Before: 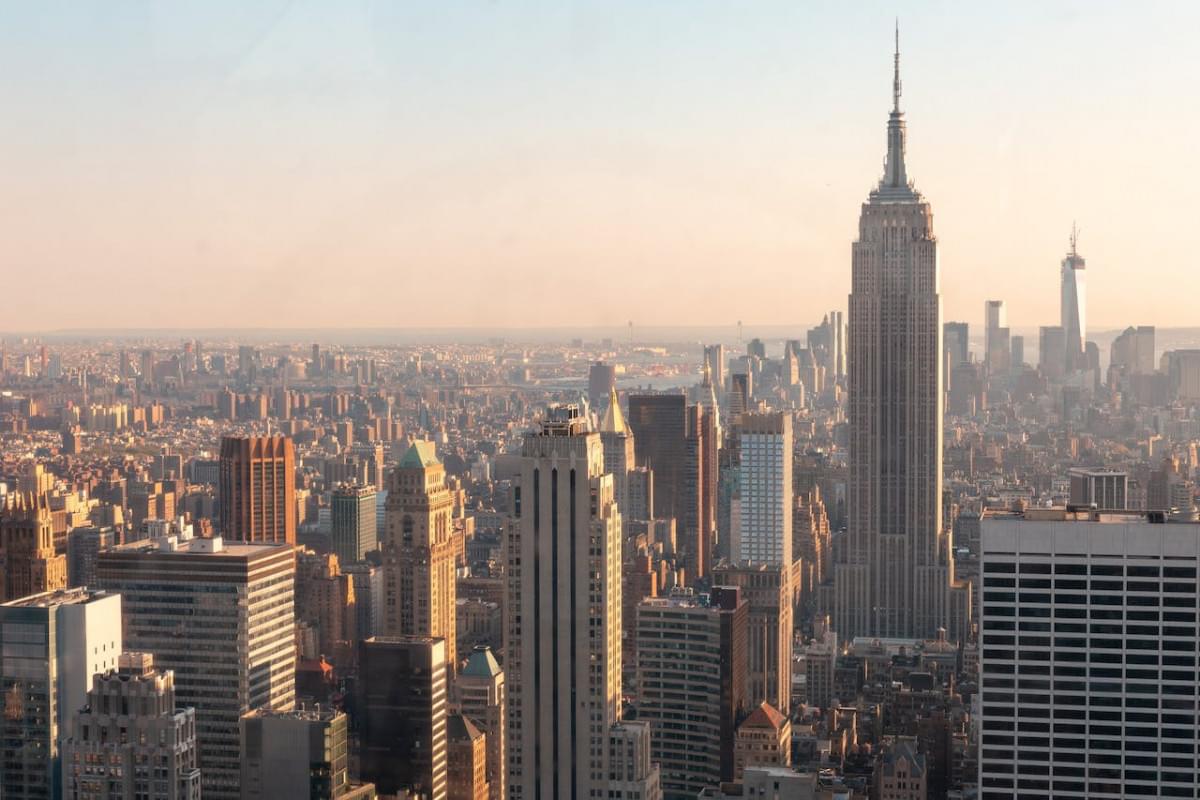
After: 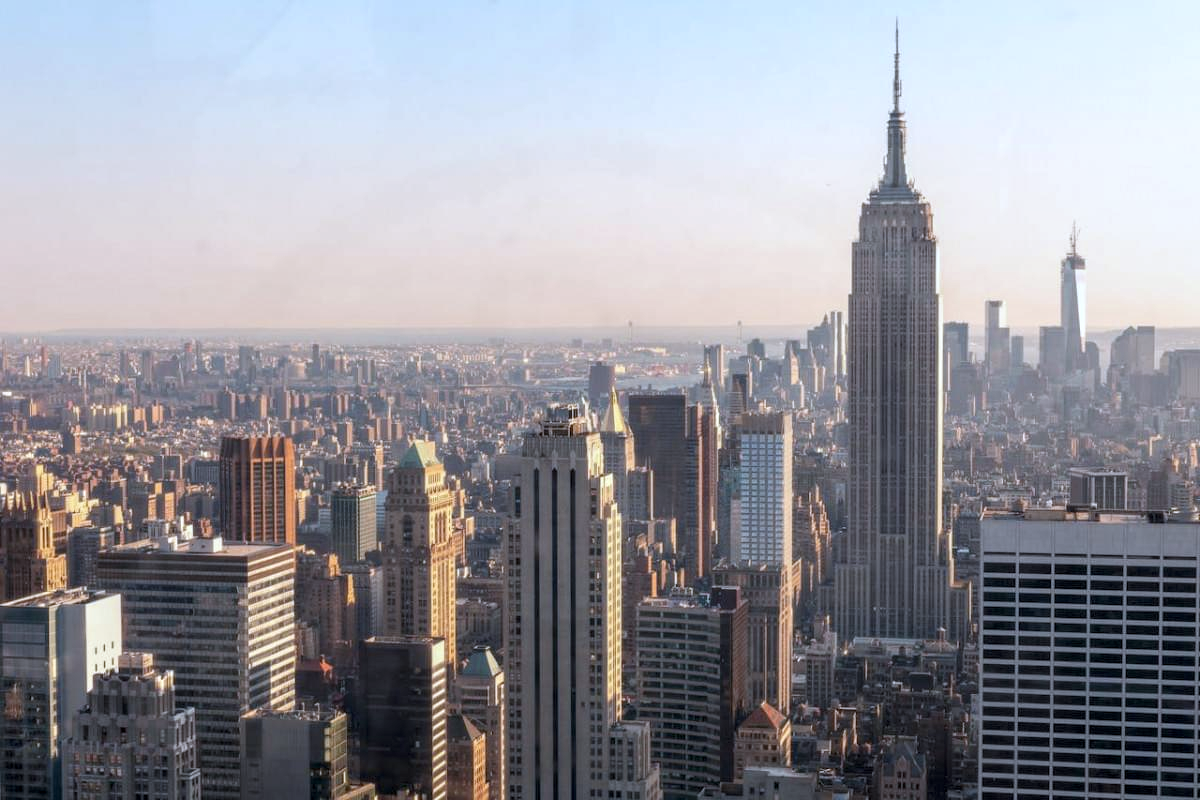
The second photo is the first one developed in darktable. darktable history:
local contrast: detail 130%
color calibration: x 0.342, y 0.355, temperature 5146 K
white balance: red 0.926, green 1.003, blue 1.133
